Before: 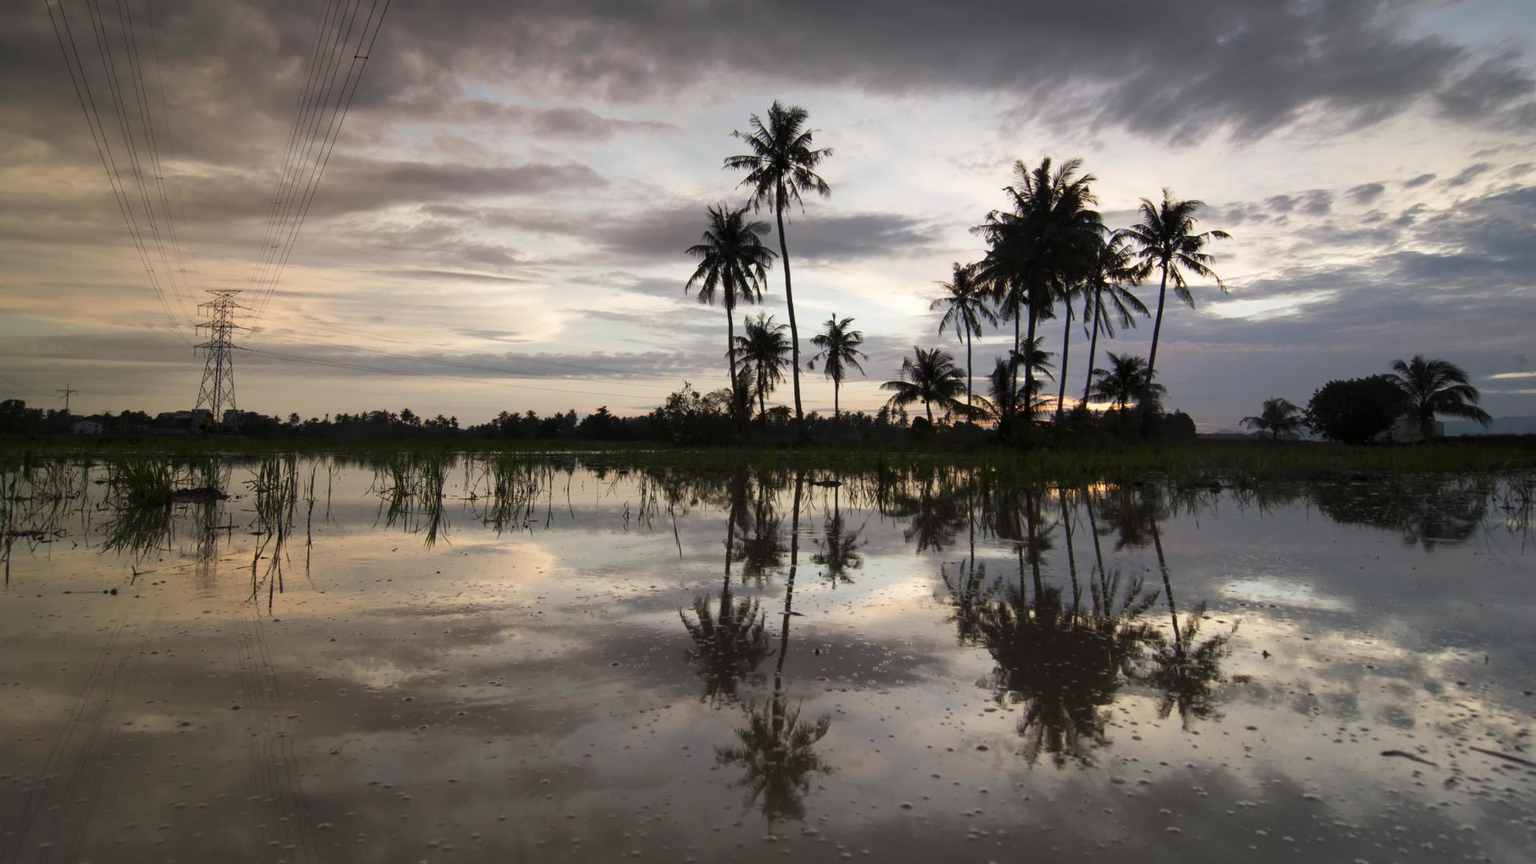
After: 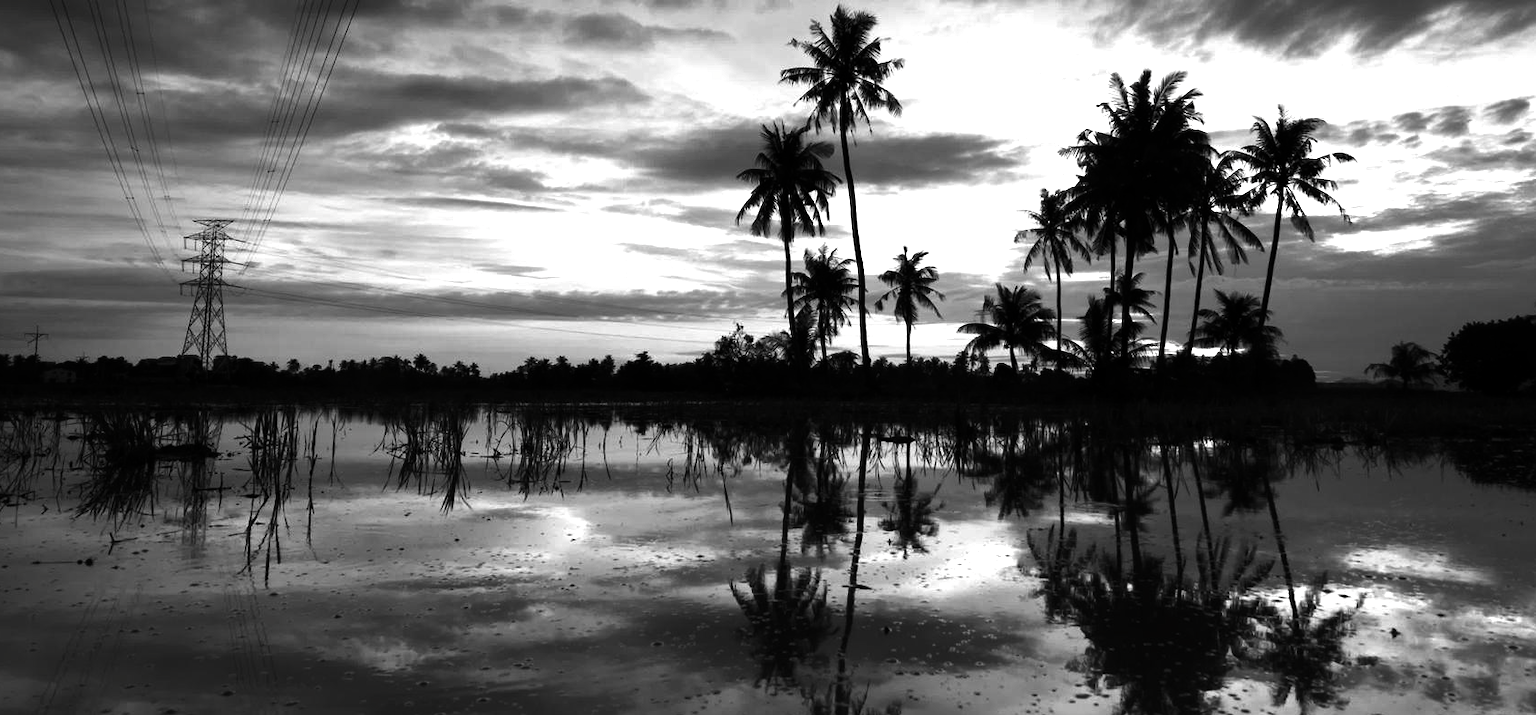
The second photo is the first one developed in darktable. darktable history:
exposure: exposure 0.736 EV, compensate highlight preservation false
color zones: curves: ch1 [(0.238, 0.163) (0.476, 0.2) (0.733, 0.322) (0.848, 0.134)]
crop and rotate: left 2.329%, top 11.251%, right 9.401%, bottom 15.628%
contrast brightness saturation: contrast -0.026, brightness -0.579, saturation -0.982
